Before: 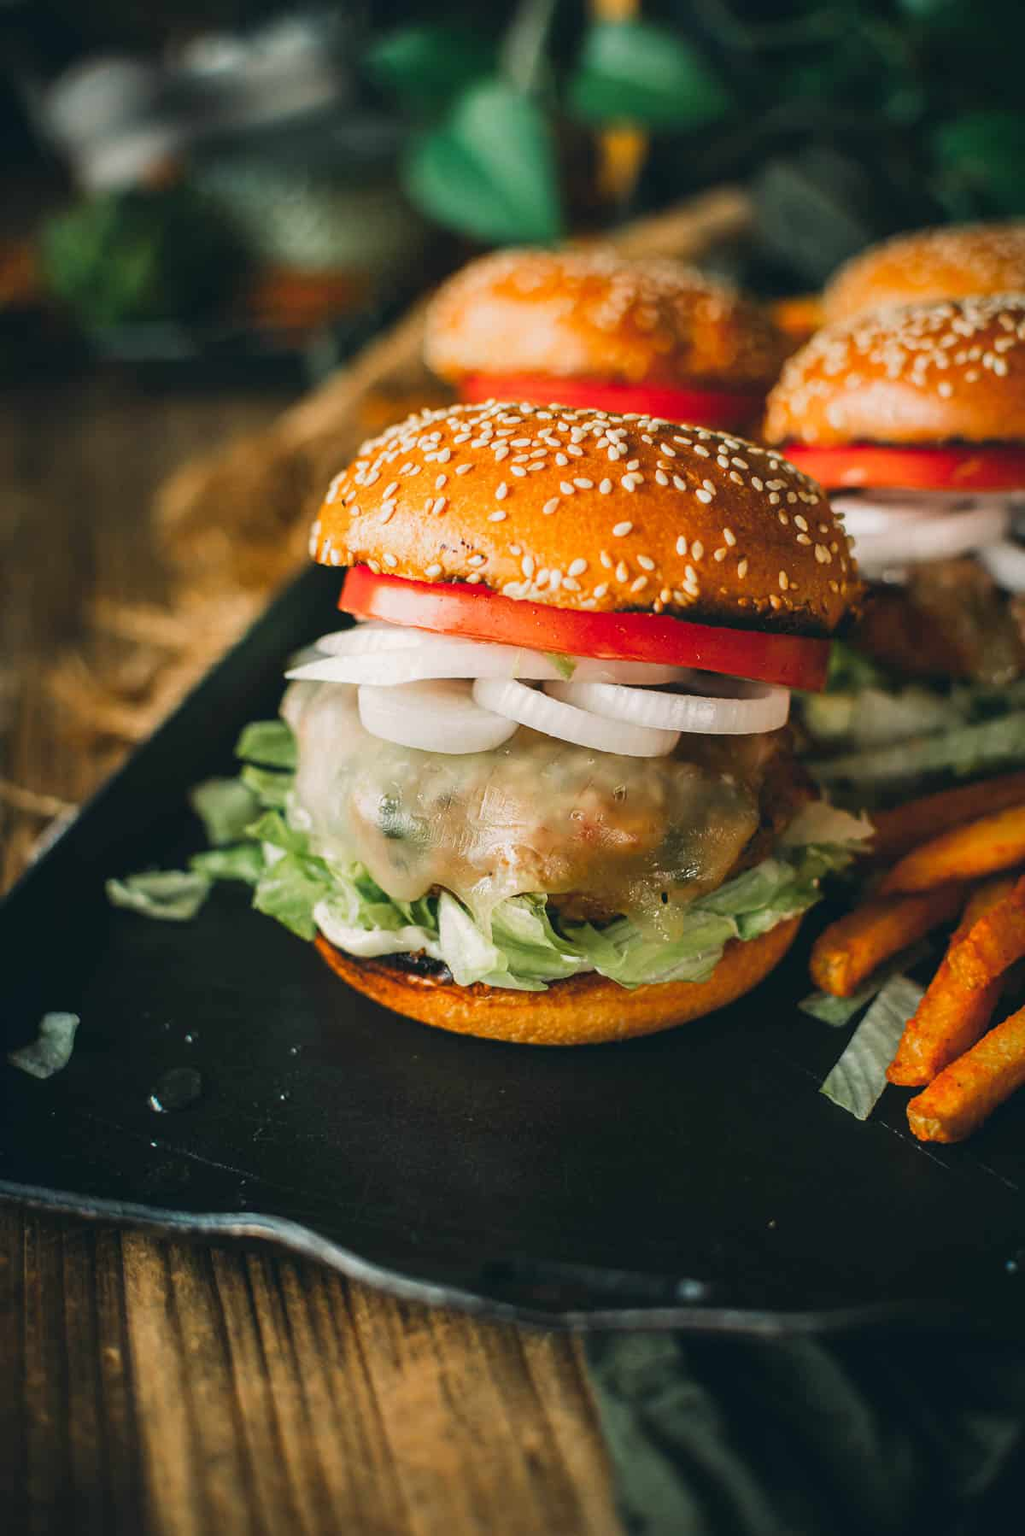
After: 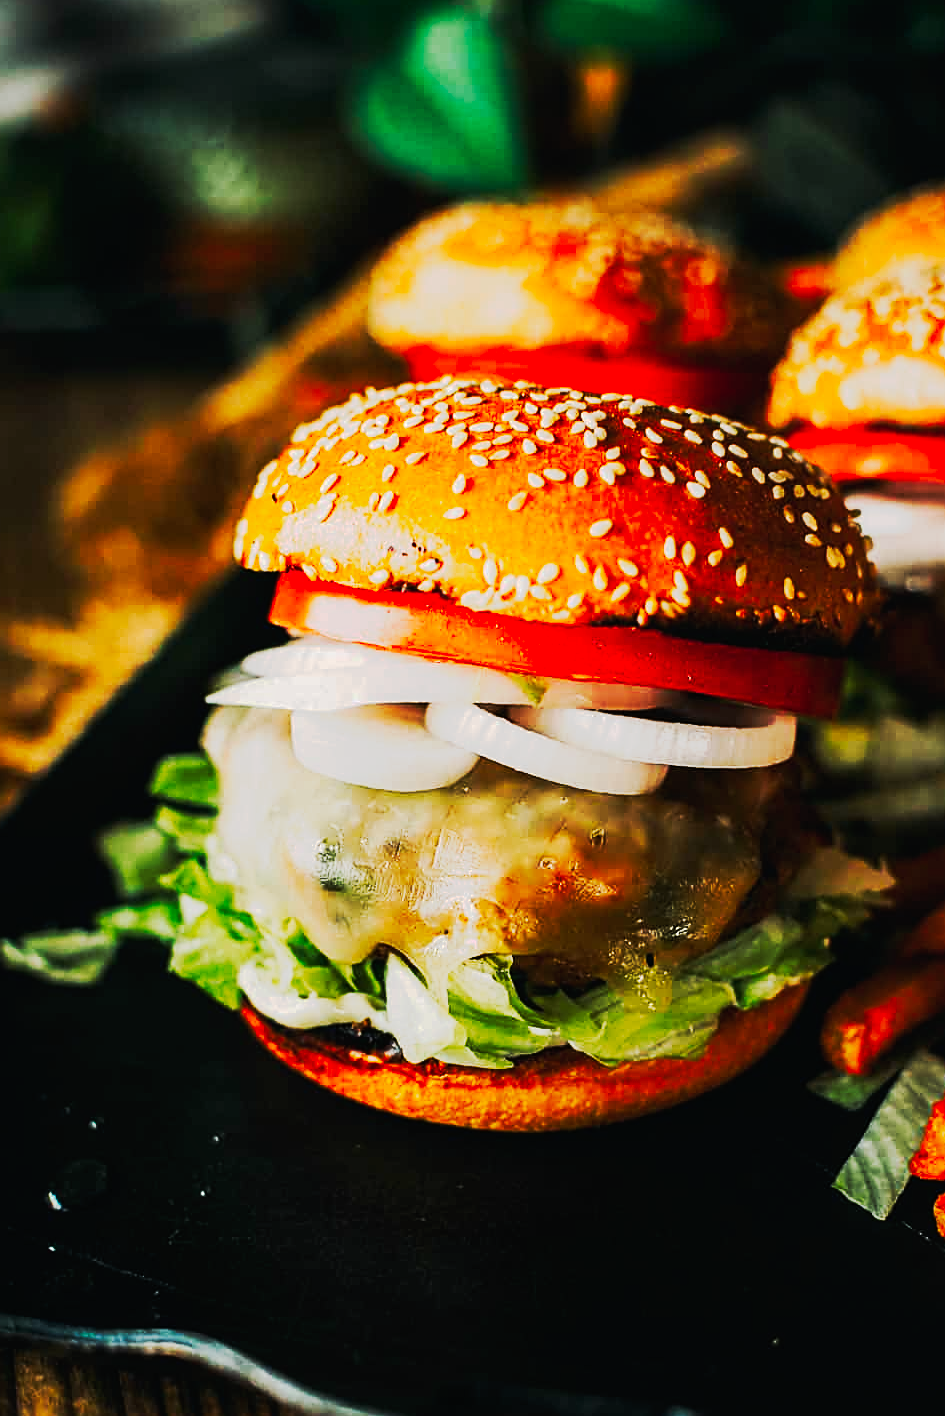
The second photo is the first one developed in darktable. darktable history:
crop and rotate: left 10.698%, top 5.149%, right 10.504%, bottom 16.066%
sharpen: on, module defaults
tone equalizer: on, module defaults
tone curve: curves: ch0 [(0, 0) (0.003, 0.005) (0.011, 0.007) (0.025, 0.009) (0.044, 0.013) (0.069, 0.017) (0.1, 0.02) (0.136, 0.029) (0.177, 0.052) (0.224, 0.086) (0.277, 0.129) (0.335, 0.188) (0.399, 0.256) (0.468, 0.361) (0.543, 0.526) (0.623, 0.696) (0.709, 0.784) (0.801, 0.85) (0.898, 0.882) (1, 1)], preserve colors none
